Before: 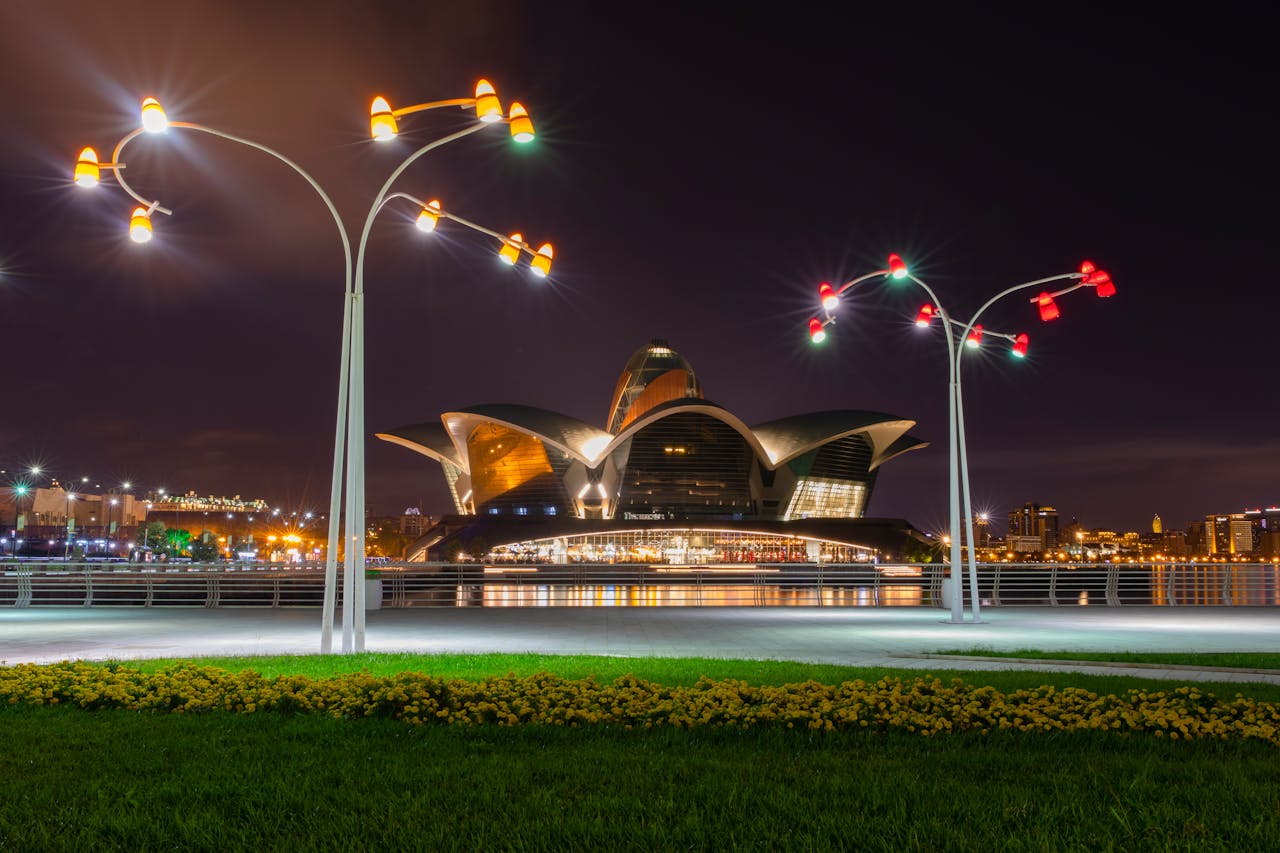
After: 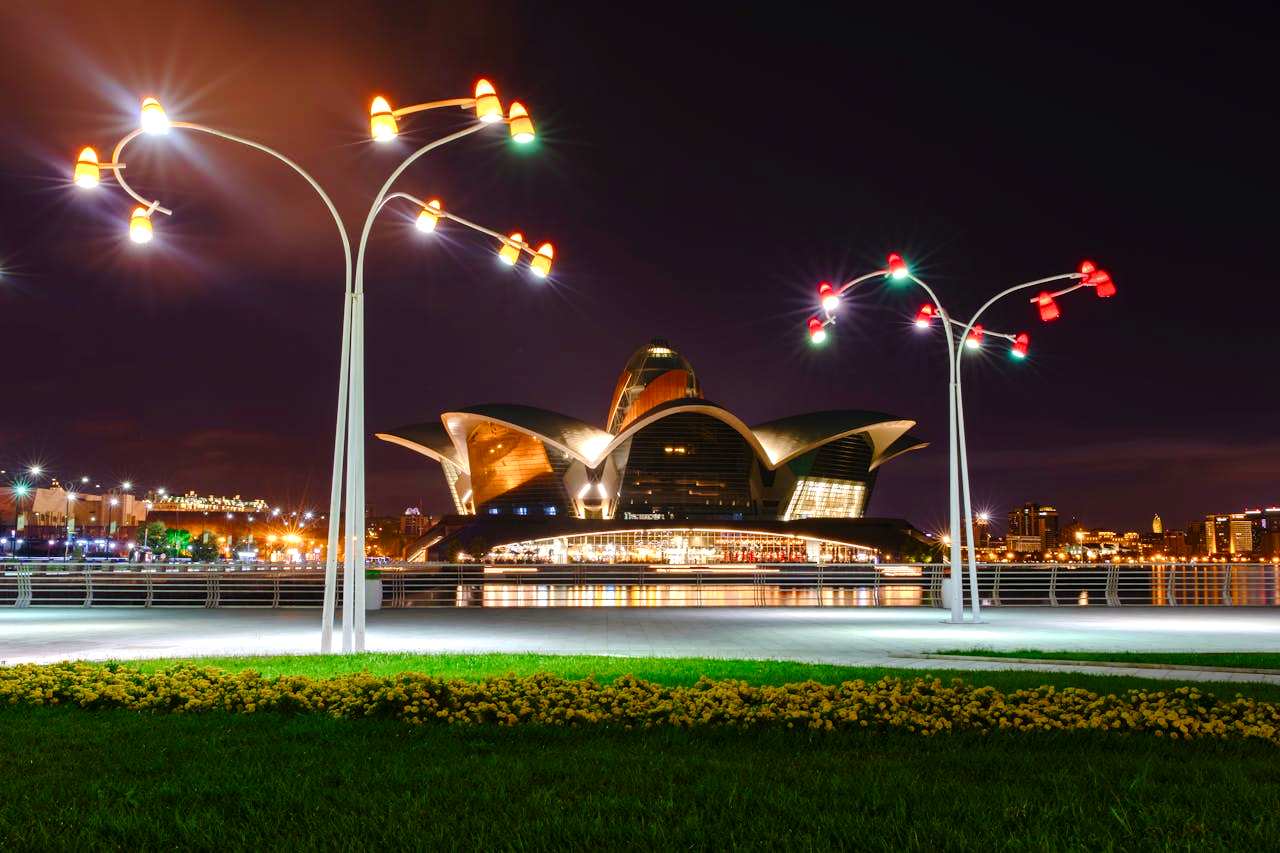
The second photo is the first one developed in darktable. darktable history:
tone curve: curves: ch0 [(0, 0) (0.003, 0.002) (0.011, 0.009) (0.025, 0.02) (0.044, 0.034) (0.069, 0.046) (0.1, 0.062) (0.136, 0.083) (0.177, 0.119) (0.224, 0.162) (0.277, 0.216) (0.335, 0.282) (0.399, 0.365) (0.468, 0.457) (0.543, 0.541) (0.623, 0.624) (0.709, 0.713) (0.801, 0.797) (0.898, 0.889) (1, 1)], preserve colors none
exposure: exposure 0.56 EV, compensate exposure bias true, compensate highlight preservation false
color balance rgb: shadows lift › chroma 0.803%, shadows lift › hue 114.69°, perceptual saturation grading › global saturation 0.751%, perceptual saturation grading › highlights -25.558%, perceptual saturation grading › shadows 29.573%, global vibrance 20%
contrast brightness saturation: contrast 0.079, saturation 0.019
